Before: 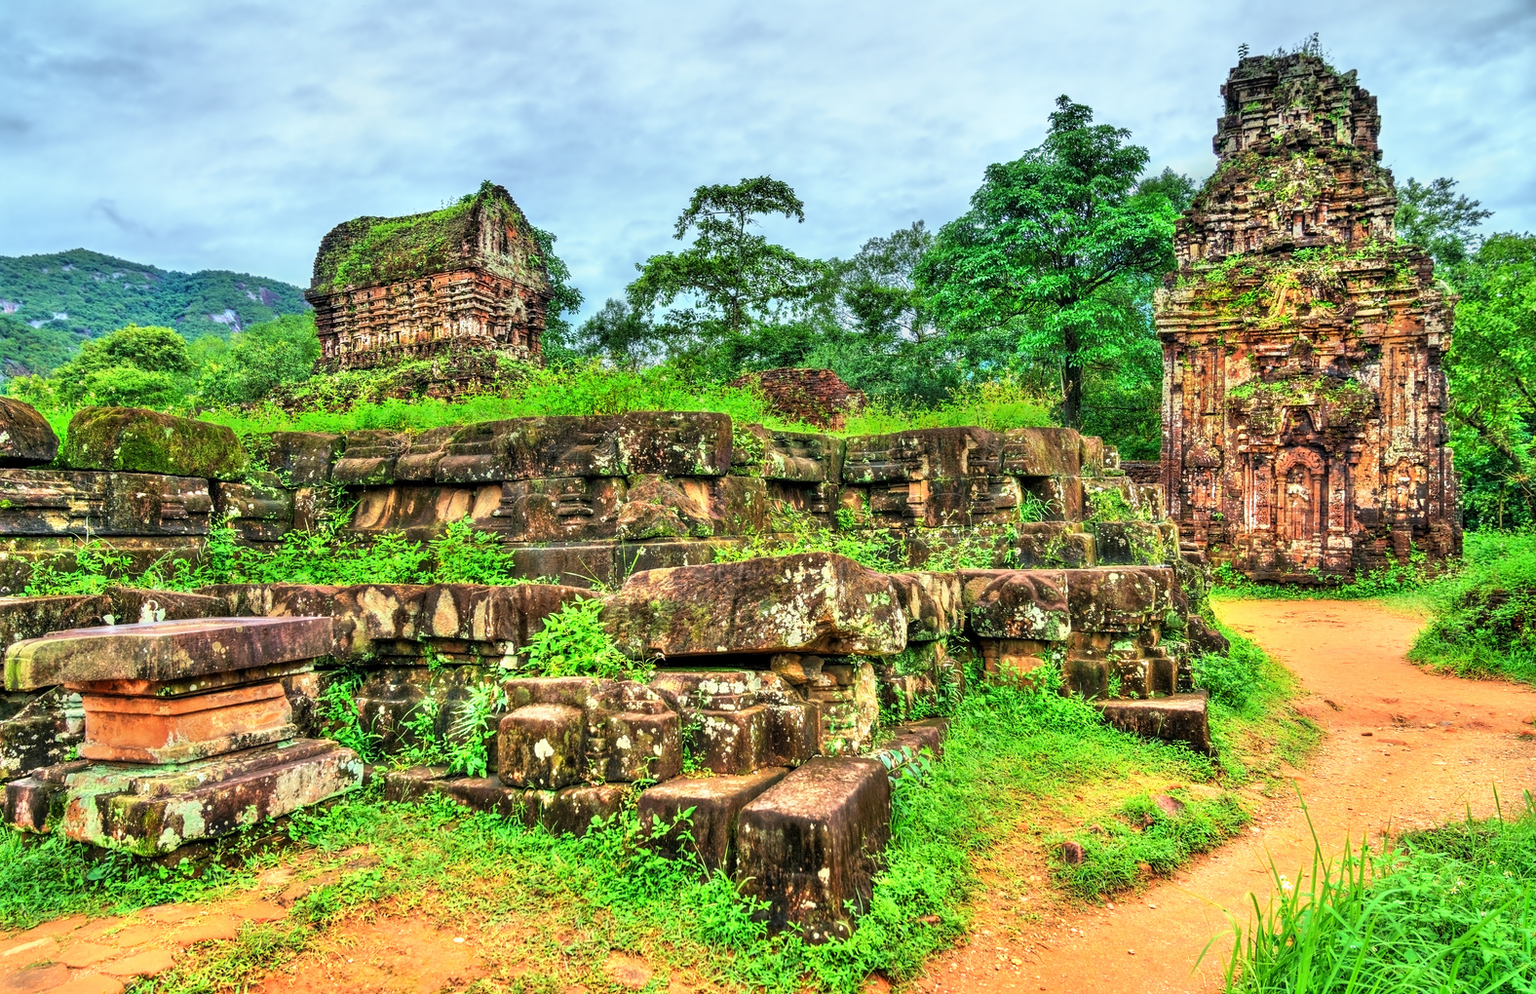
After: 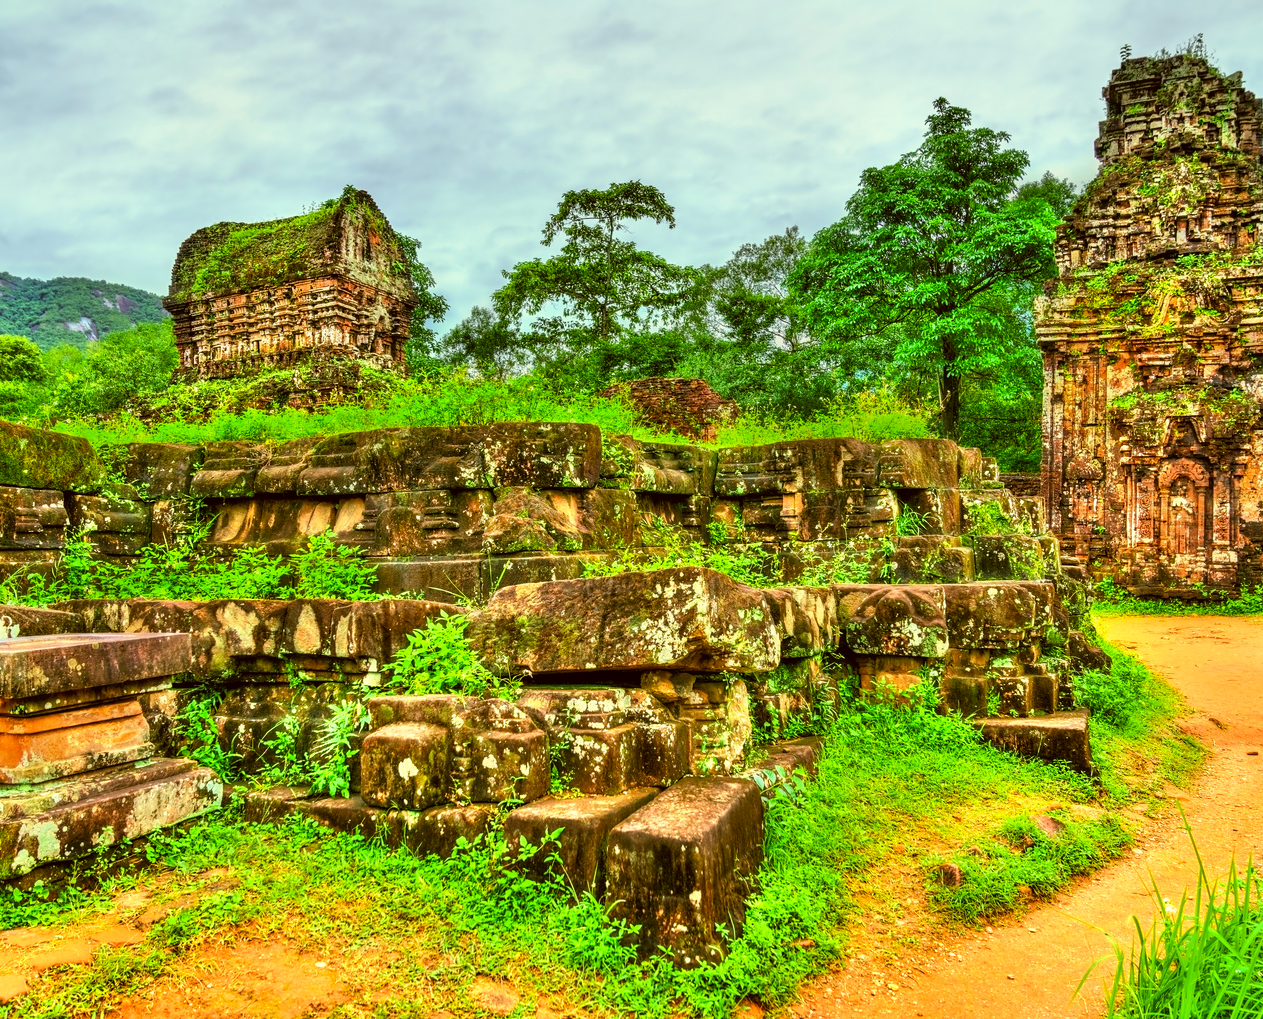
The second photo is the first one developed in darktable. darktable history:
crop and rotate: left 9.561%, right 10.243%
color balance rgb: power › chroma 0.677%, power › hue 60°, perceptual saturation grading › global saturation 1.86%, perceptual saturation grading › highlights -1.356%, perceptual saturation grading › mid-tones 4.303%, perceptual saturation grading › shadows 7.472%, global vibrance 9.987%
color correction: highlights a* -1.61, highlights b* 10.63, shadows a* 0.873, shadows b* 20.01
